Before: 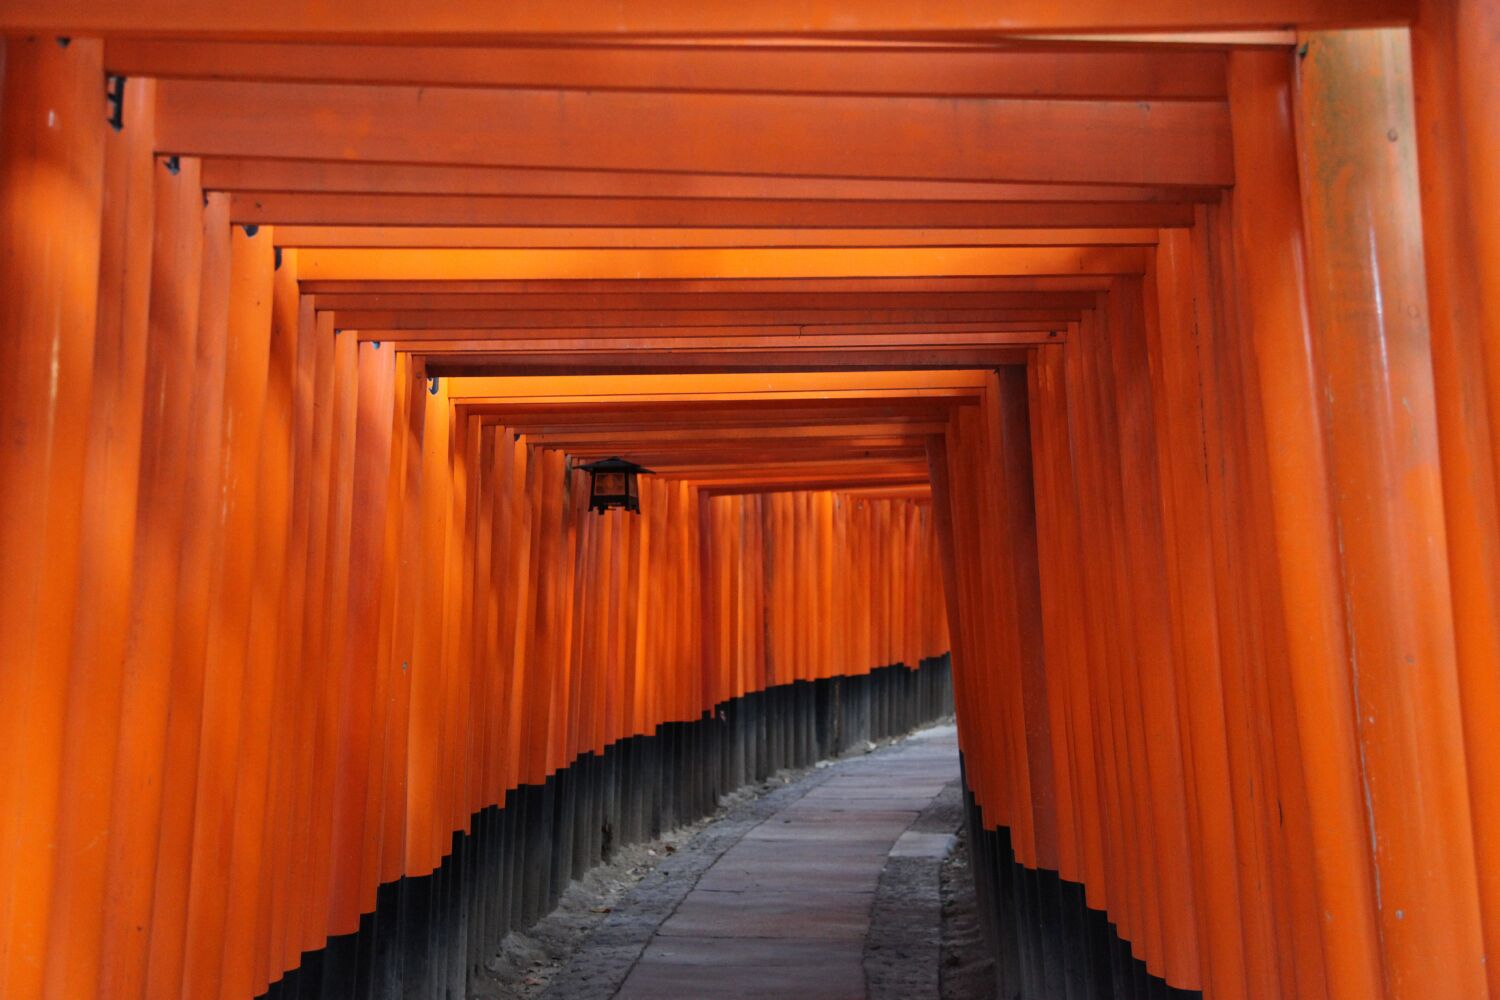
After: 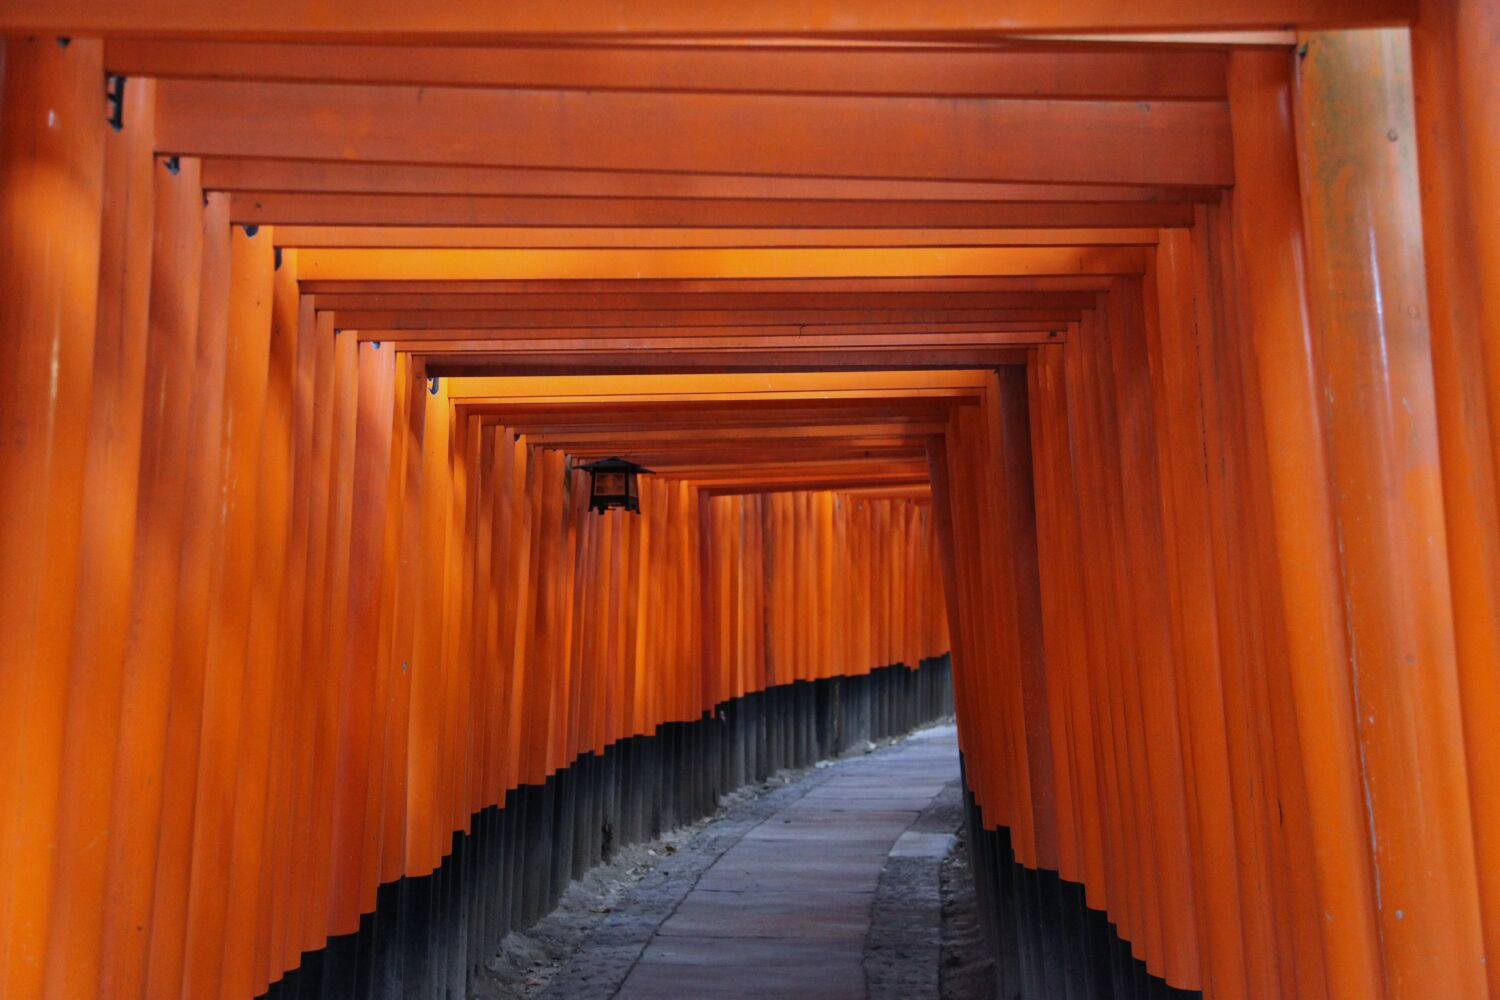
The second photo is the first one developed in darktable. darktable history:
bloom: size 3%, threshold 100%, strength 0%
tone equalizer: on, module defaults
white balance: red 0.931, blue 1.11
